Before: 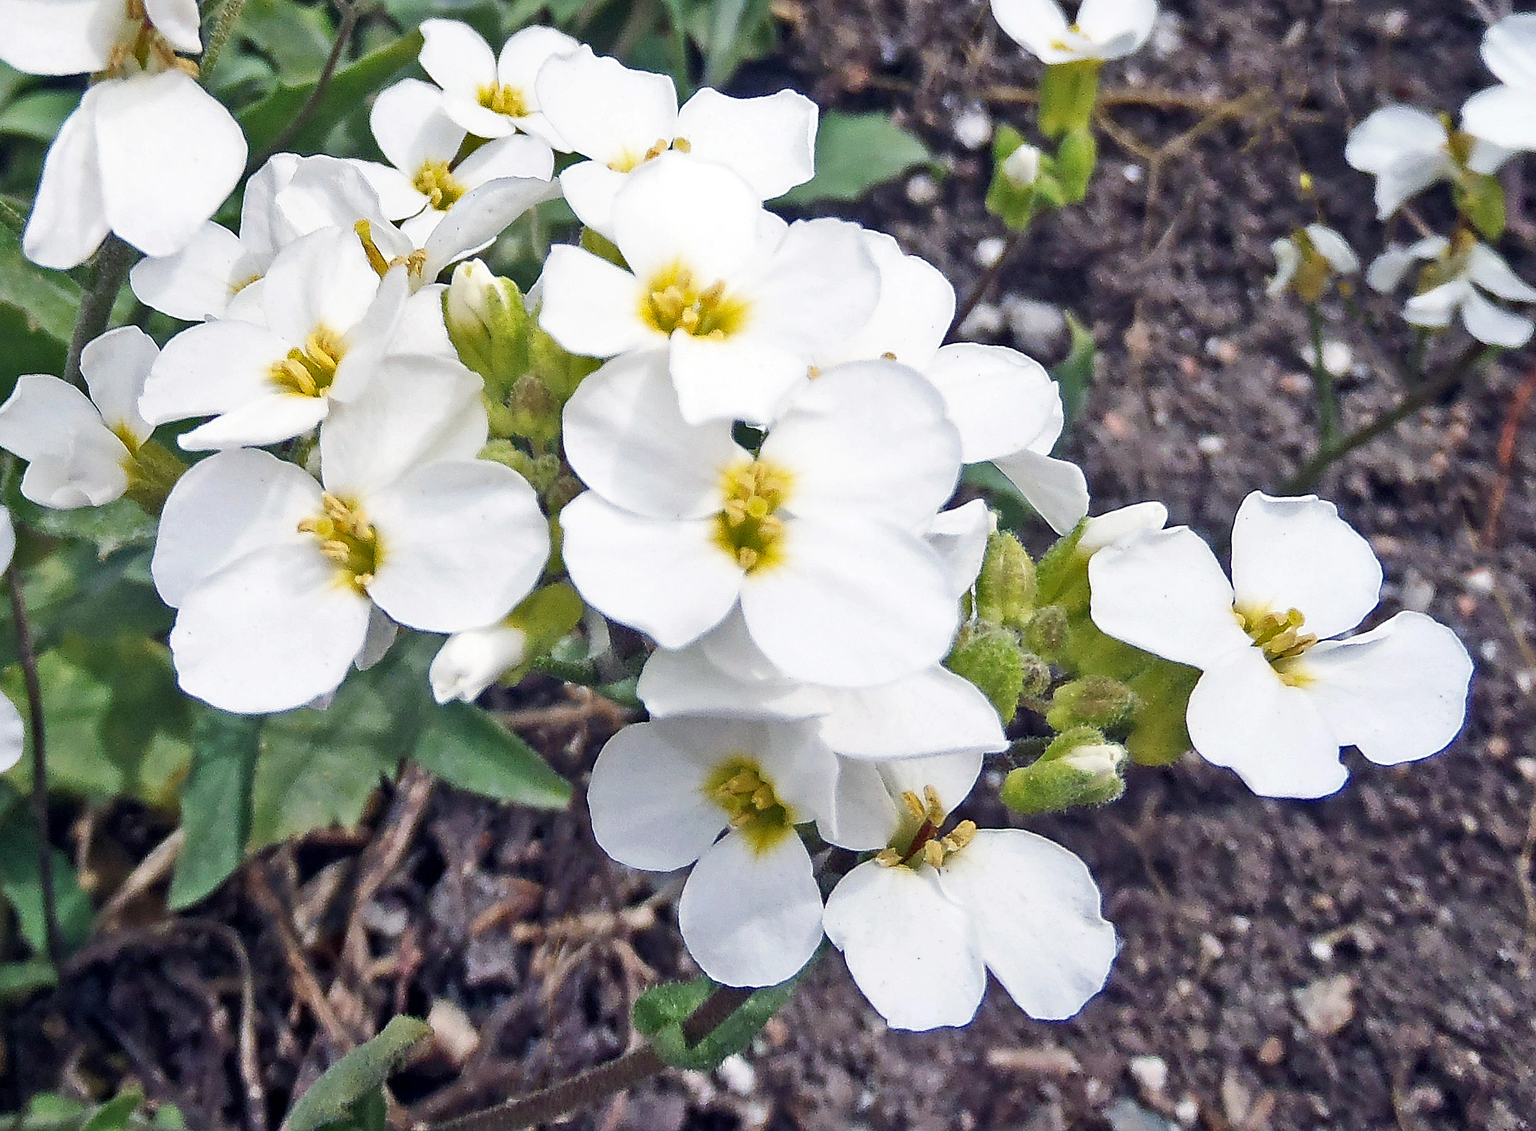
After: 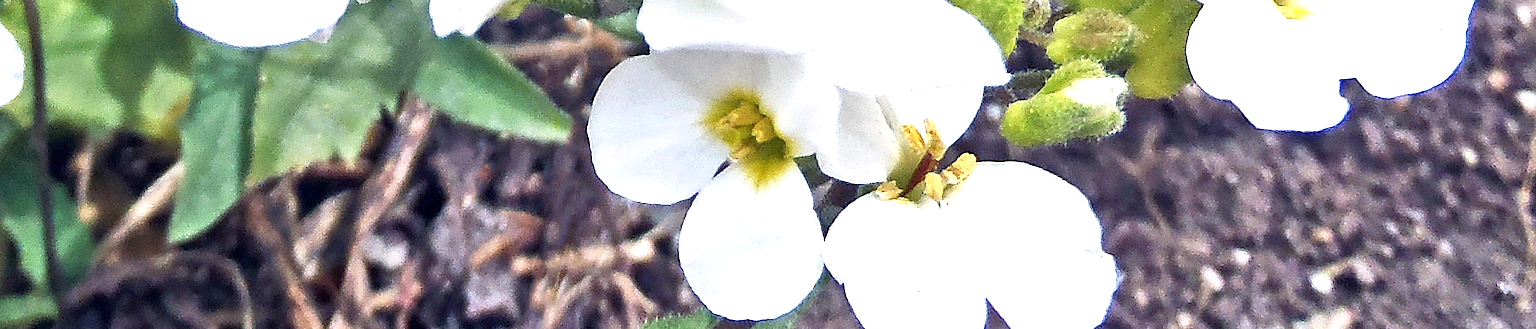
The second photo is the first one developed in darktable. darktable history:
crop and rotate: top 59.035%, bottom 11.748%
exposure: black level correction 0, exposure 1.101 EV, compensate highlight preservation false
